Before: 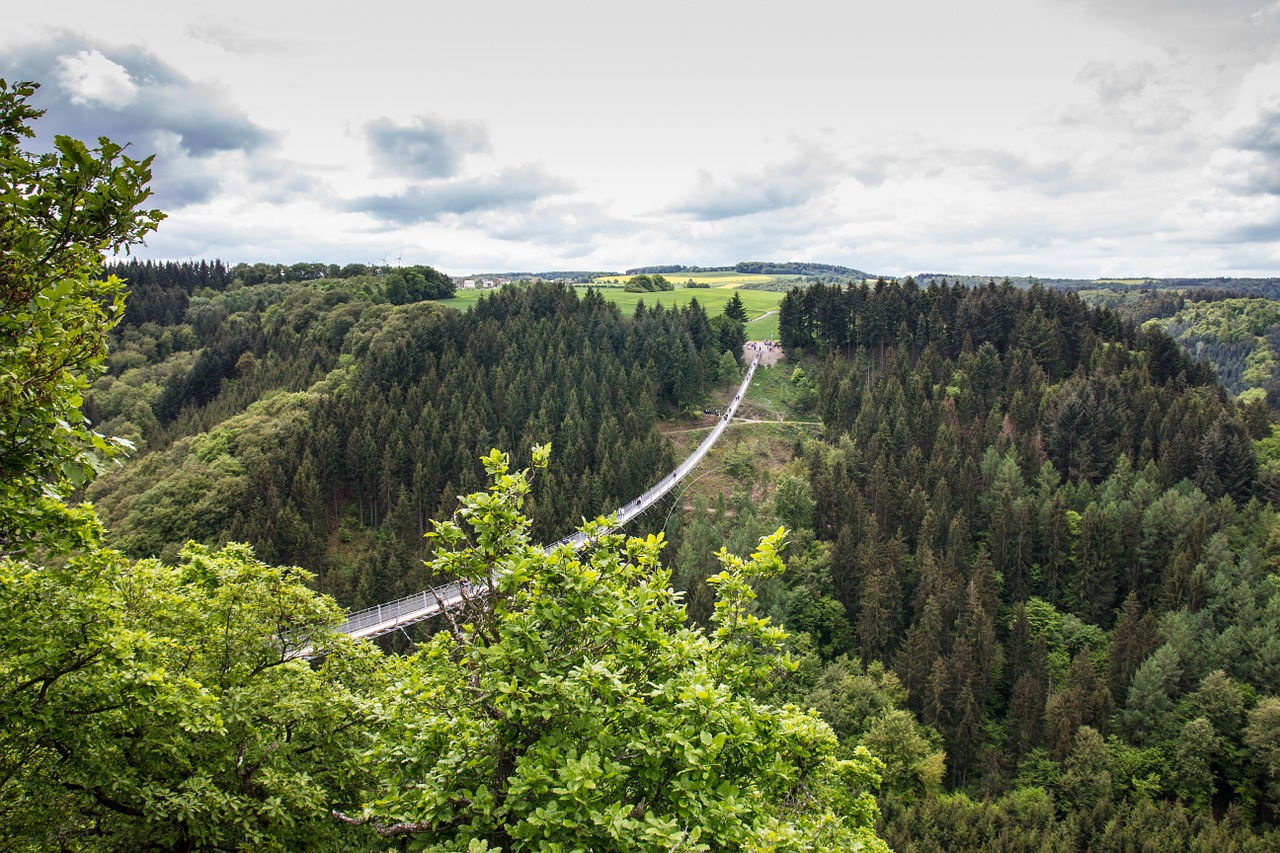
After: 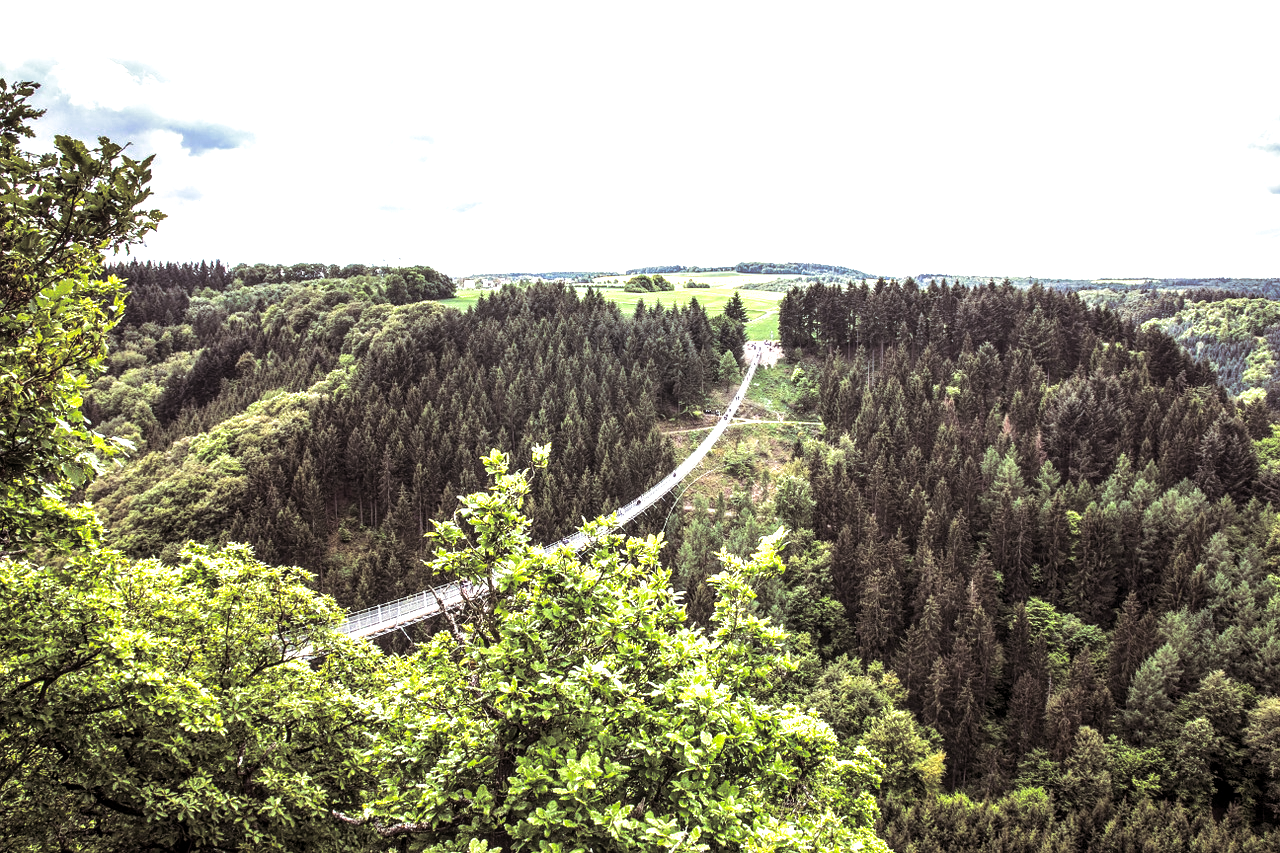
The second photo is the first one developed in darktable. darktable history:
tone equalizer: -8 EV -0.75 EV, -7 EV -0.7 EV, -6 EV -0.6 EV, -5 EV -0.4 EV, -3 EV 0.4 EV, -2 EV 0.6 EV, -1 EV 0.7 EV, +0 EV 0.75 EV, edges refinement/feathering 500, mask exposure compensation -1.57 EV, preserve details no
local contrast: on, module defaults
exposure: black level correction 0, exposure 0.5 EV, compensate highlight preservation false
split-toning: shadows › saturation 0.2
